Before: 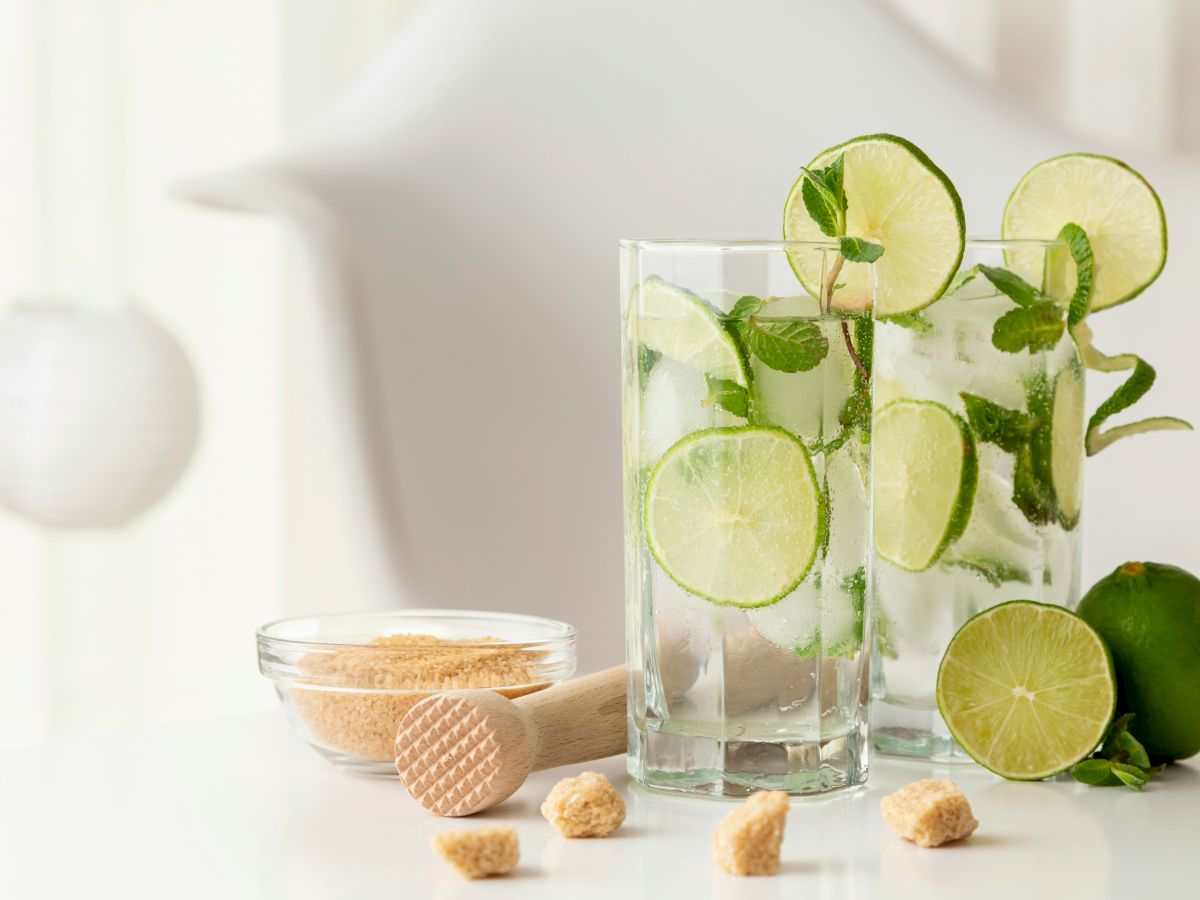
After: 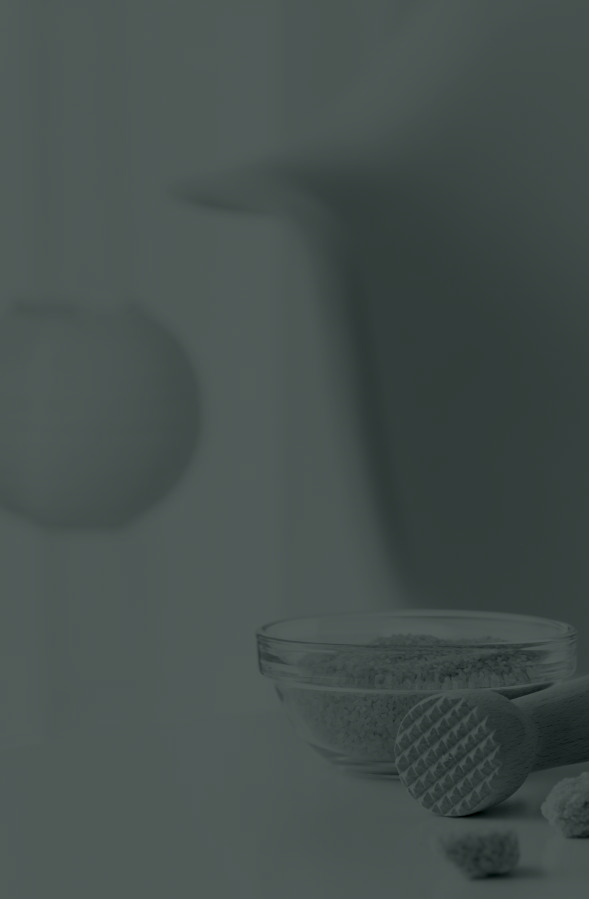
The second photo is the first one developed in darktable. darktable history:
crop and rotate: left 0%, top 0%, right 50.845%
colorize: hue 90°, saturation 19%, lightness 1.59%, version 1
